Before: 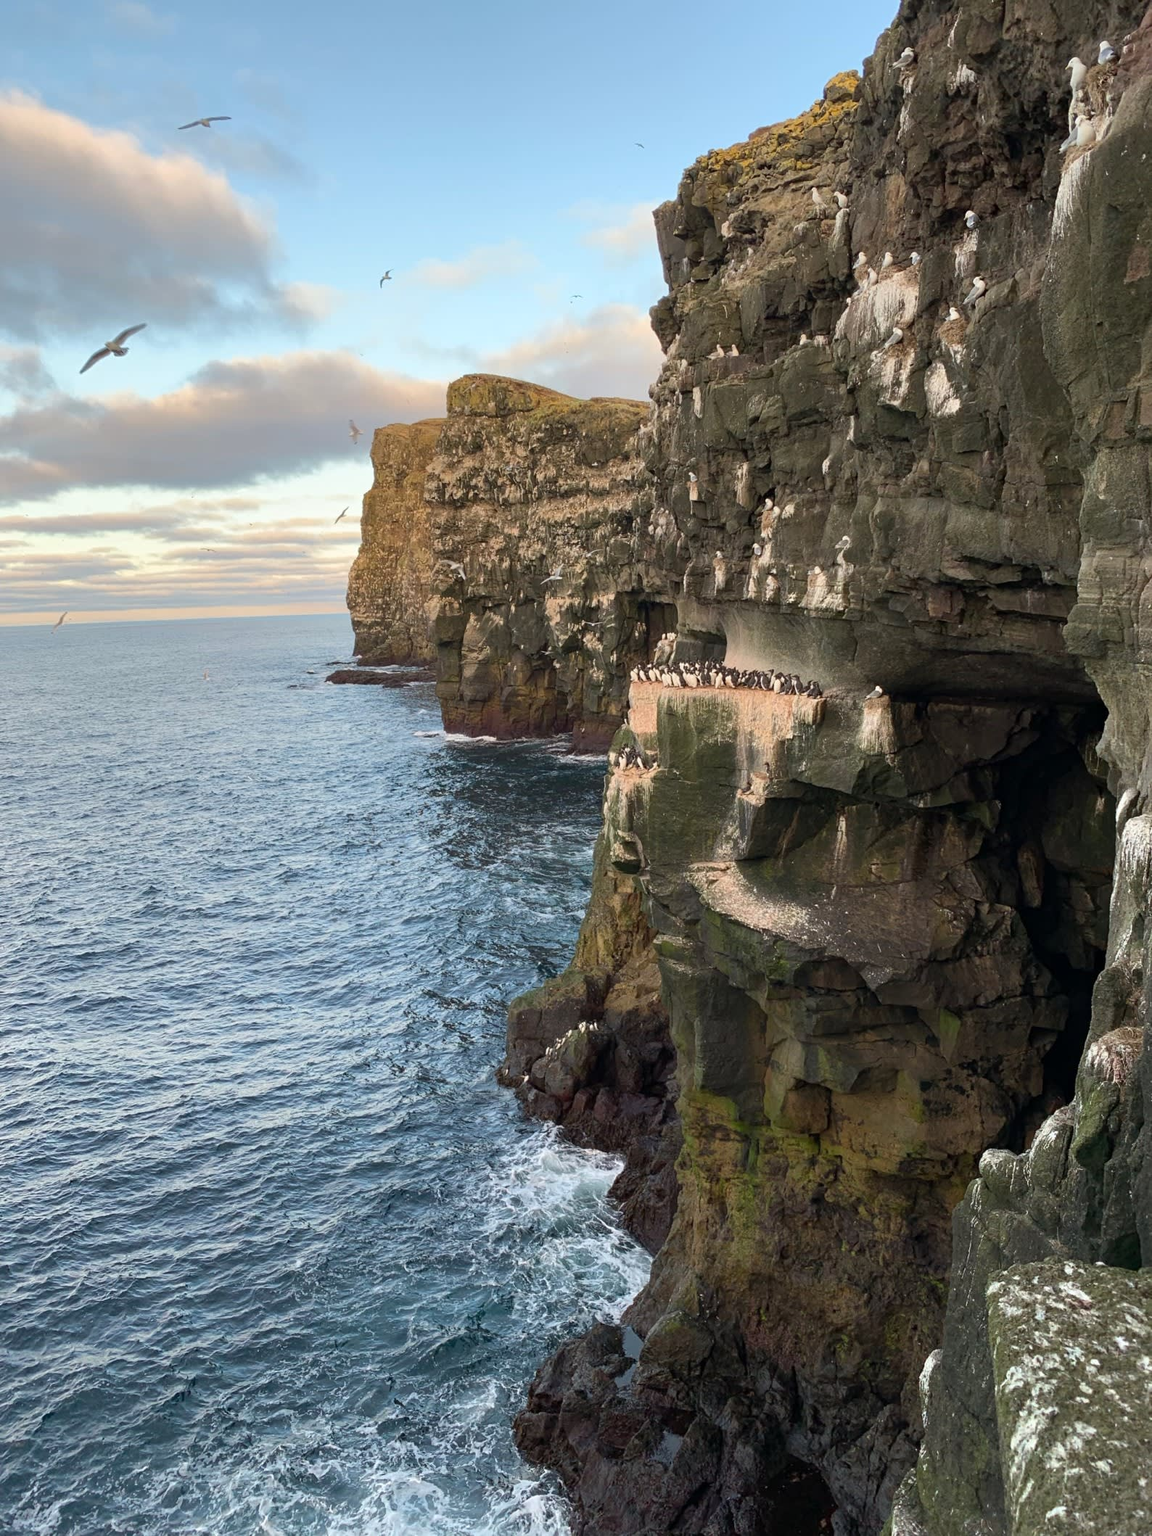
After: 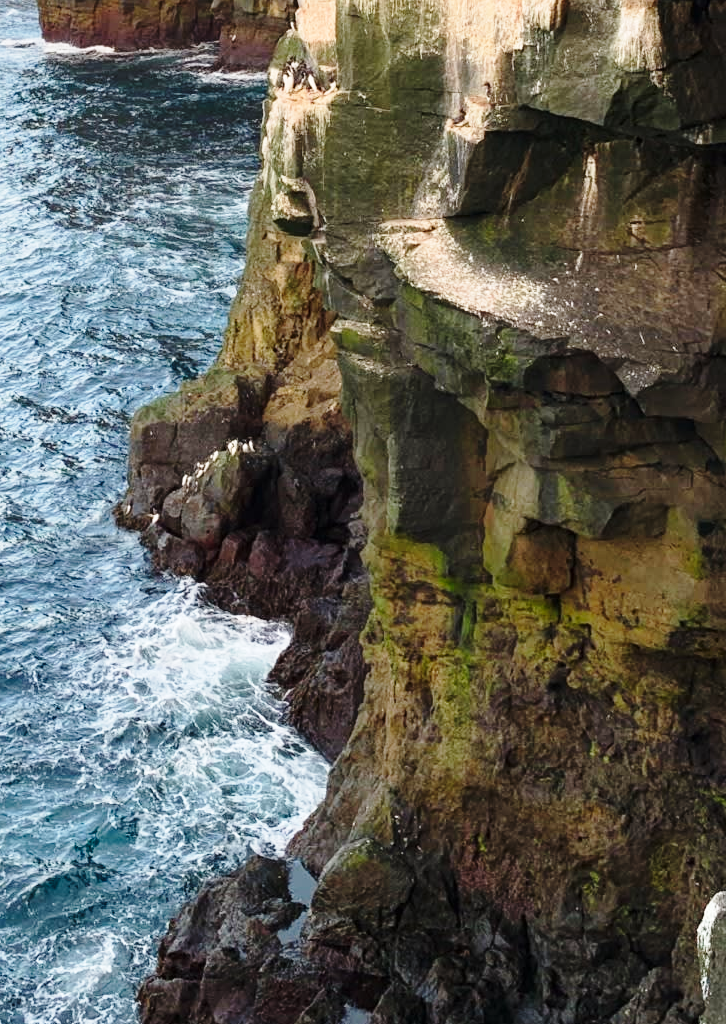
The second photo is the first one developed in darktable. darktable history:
crop: left 35.955%, top 45.795%, right 18.152%, bottom 5.833%
color correction: highlights b* -0.006
base curve: curves: ch0 [(0, 0) (0.028, 0.03) (0.121, 0.232) (0.46, 0.748) (0.859, 0.968) (1, 1)], preserve colors none
